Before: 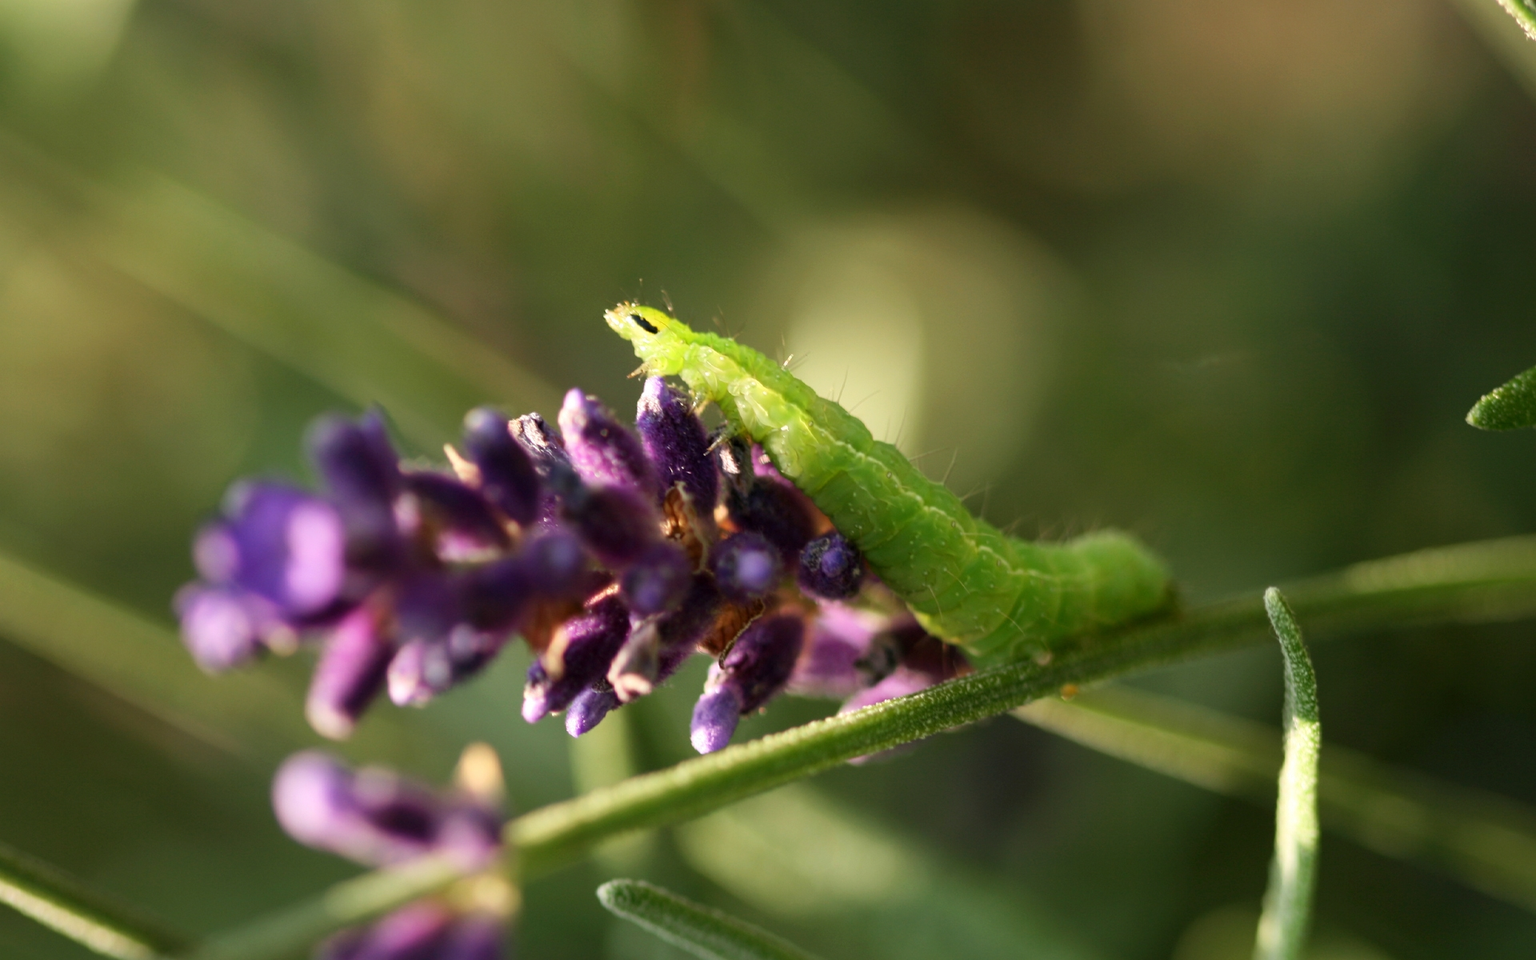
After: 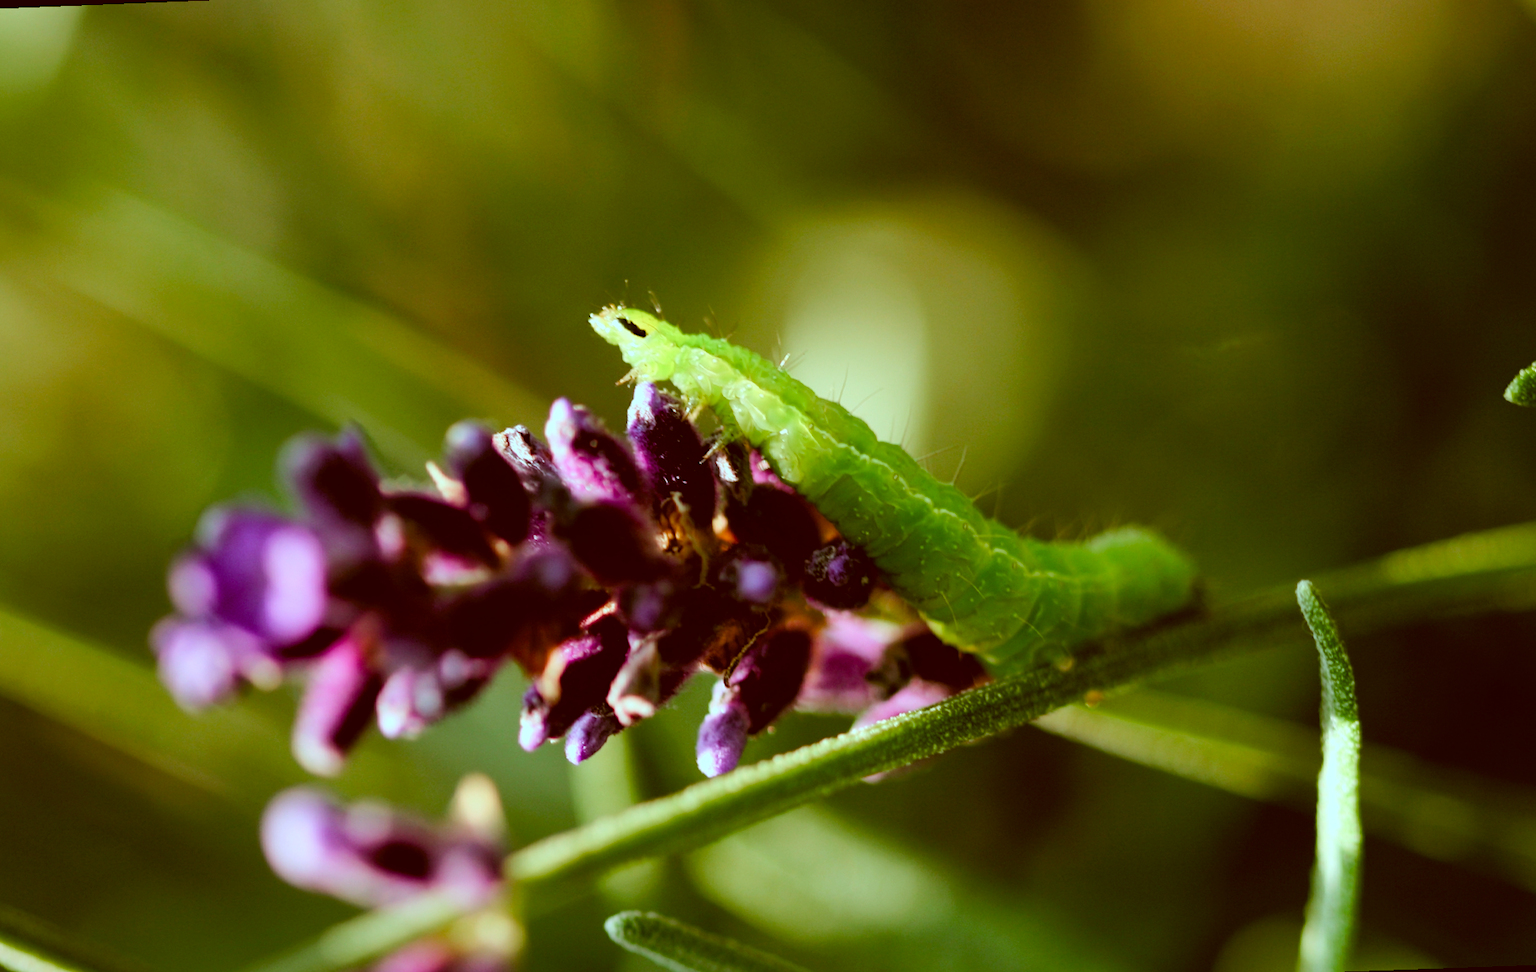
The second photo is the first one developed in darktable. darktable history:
color balance rgb: perceptual saturation grading › global saturation 20%, perceptual saturation grading › highlights -25%, perceptual saturation grading › shadows 50%
rotate and perspective: rotation -2.12°, lens shift (vertical) 0.009, lens shift (horizontal) -0.008, automatic cropping original format, crop left 0.036, crop right 0.964, crop top 0.05, crop bottom 0.959
tone curve: curves: ch0 [(0, 0.019) (0.11, 0.036) (0.259, 0.214) (0.378, 0.365) (0.499, 0.529) (1, 1)], color space Lab, linked channels, preserve colors none
color correction: highlights a* -14.62, highlights b* -16.22, shadows a* 10.12, shadows b* 29.4
